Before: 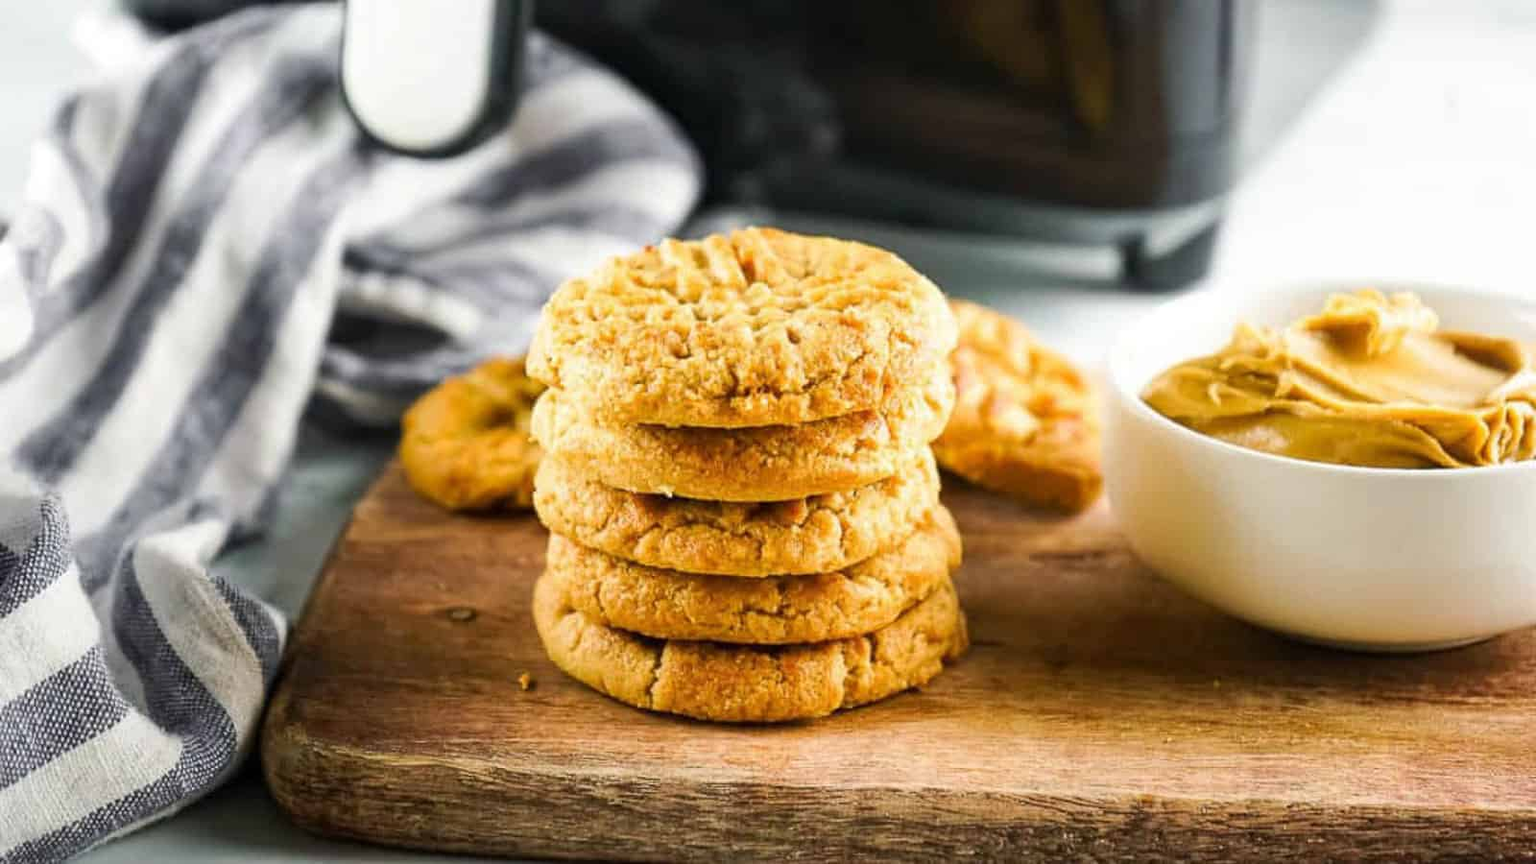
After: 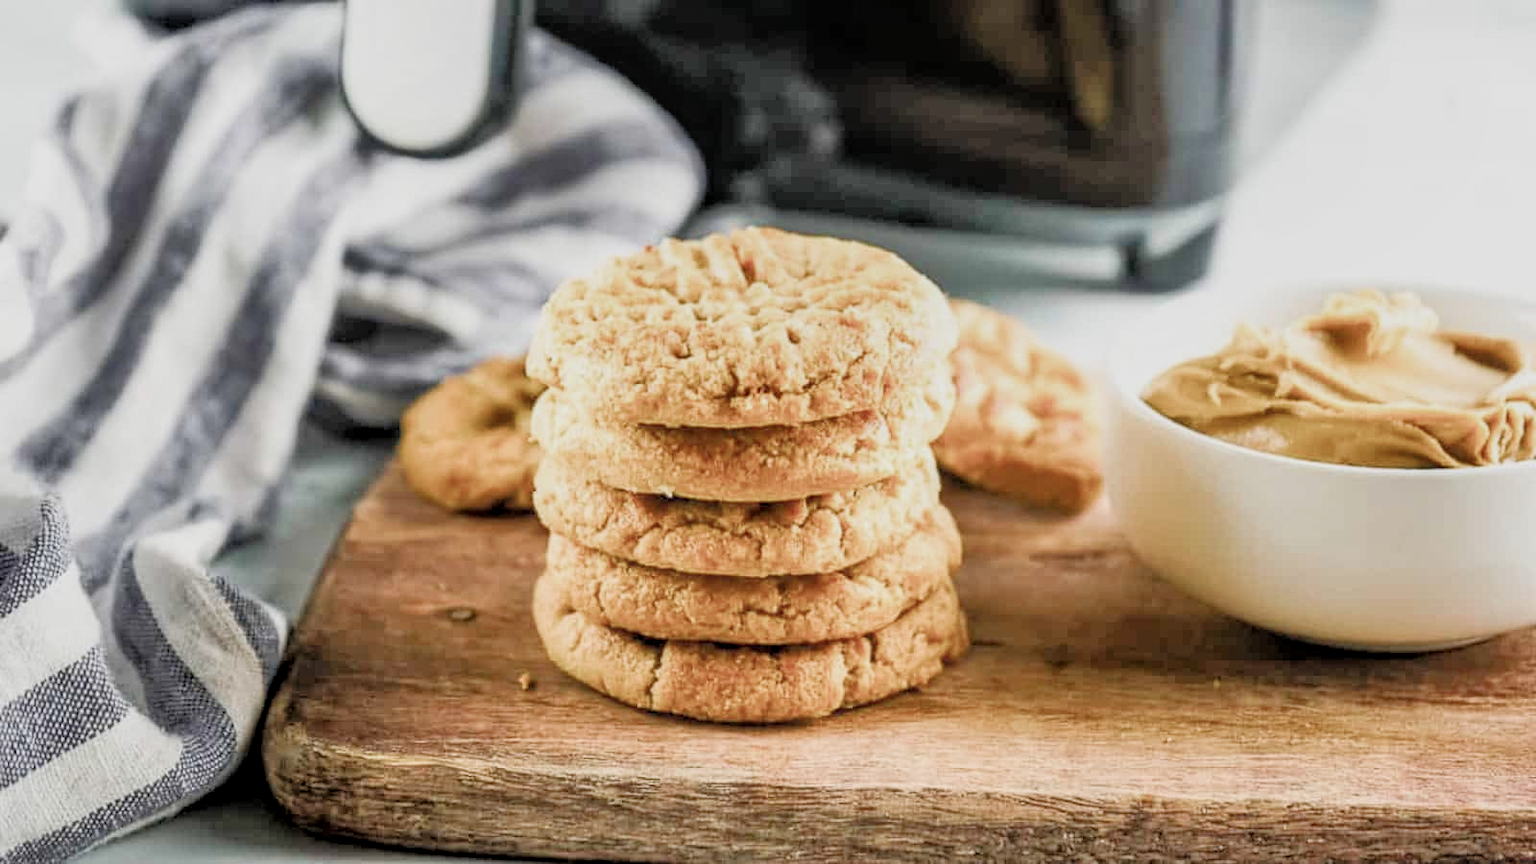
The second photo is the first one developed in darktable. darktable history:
exposure: exposure 0.203 EV, compensate highlight preservation false
filmic rgb: black relative exposure -7.65 EV, white relative exposure 4.56 EV, hardness 3.61, contrast 1.111, color science v4 (2020)
local contrast: on, module defaults
tone equalizer: -7 EV 0.162 EV, -6 EV 0.626 EV, -5 EV 1.15 EV, -4 EV 1.29 EV, -3 EV 1.17 EV, -2 EV 0.6 EV, -1 EV 0.148 EV
color zones: curves: ch0 [(0, 0.5) (0.143, 0.5) (0.286, 0.5) (0.429, 0.504) (0.571, 0.5) (0.714, 0.509) (0.857, 0.5) (1, 0.5)]; ch1 [(0, 0.425) (0.143, 0.425) (0.286, 0.375) (0.429, 0.405) (0.571, 0.5) (0.714, 0.47) (0.857, 0.425) (1, 0.435)]; ch2 [(0, 0.5) (0.143, 0.5) (0.286, 0.5) (0.429, 0.517) (0.571, 0.5) (0.714, 0.51) (0.857, 0.5) (1, 0.5)]
